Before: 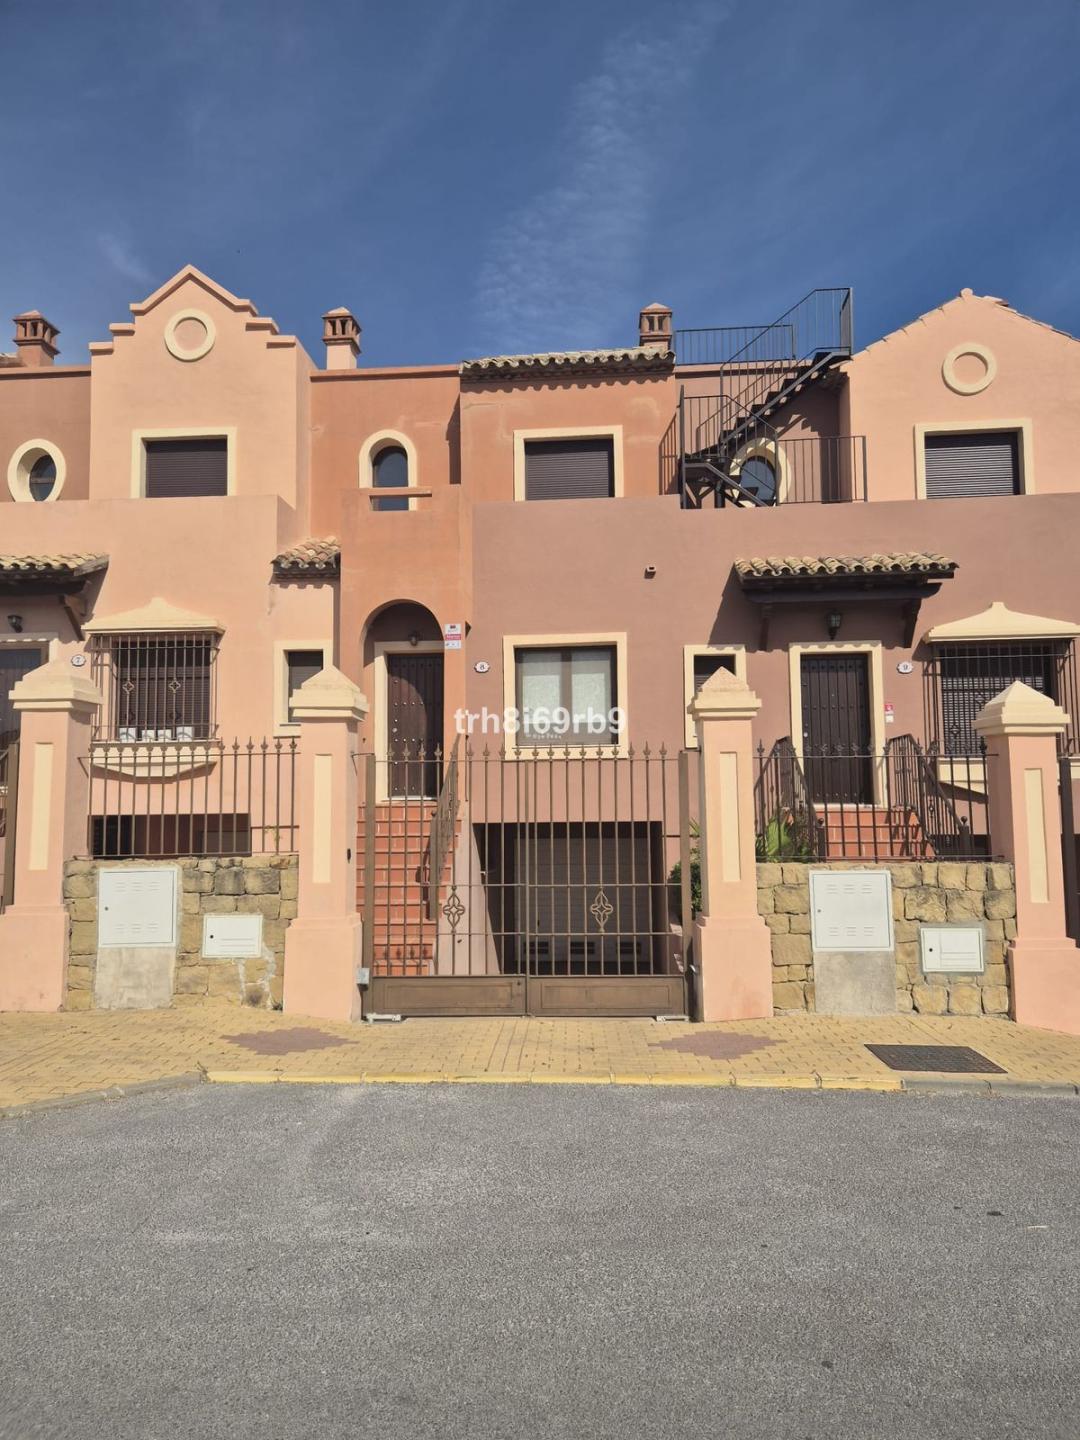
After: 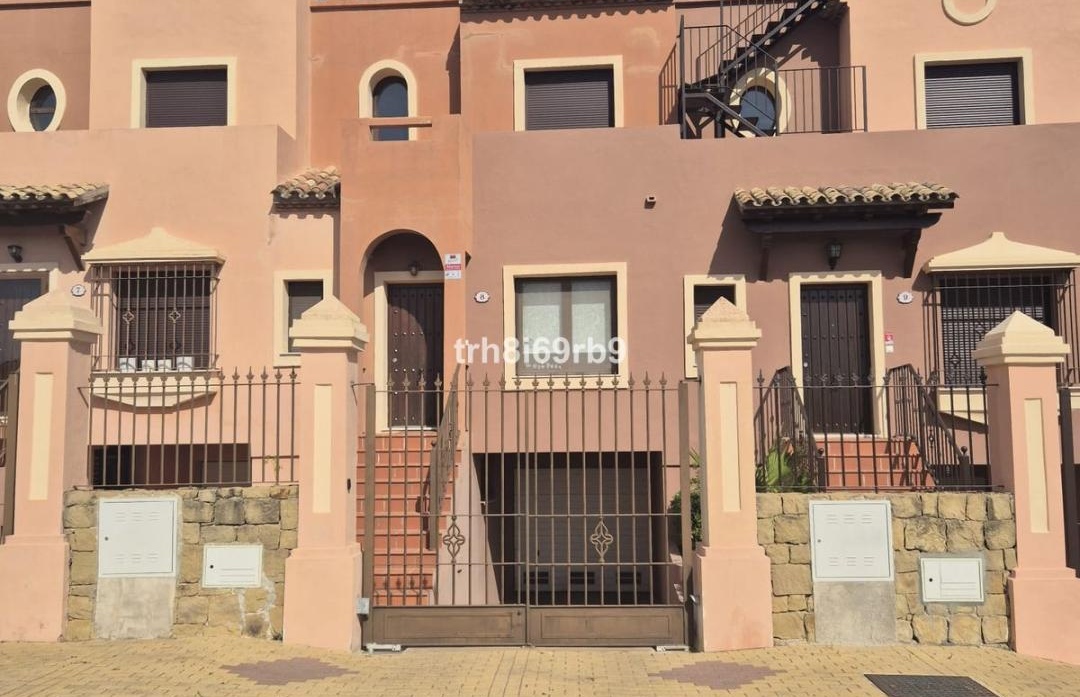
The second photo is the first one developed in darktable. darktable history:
crop and rotate: top 25.754%, bottom 25.782%
